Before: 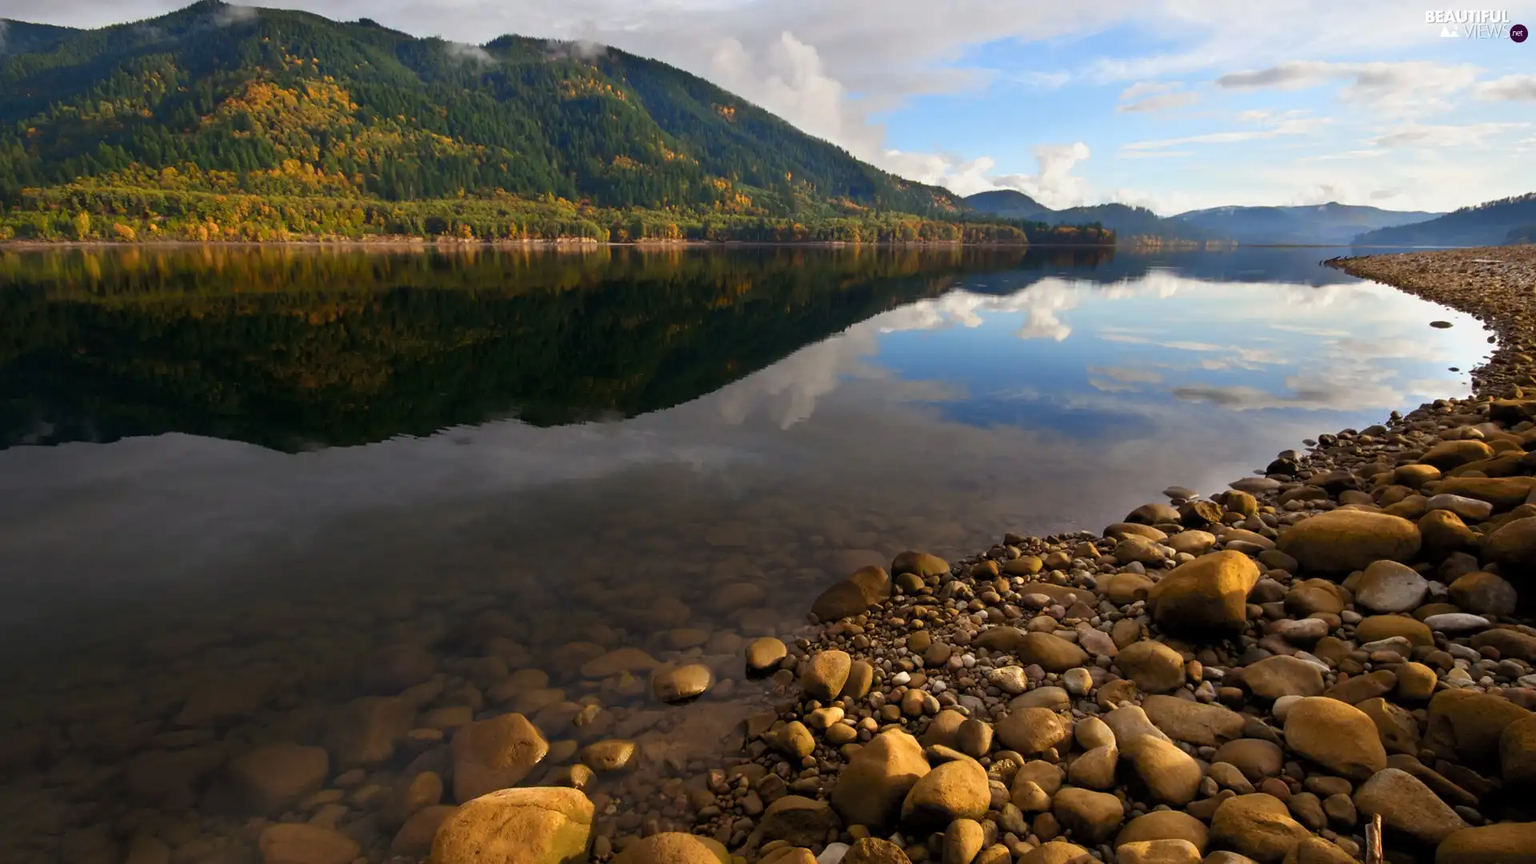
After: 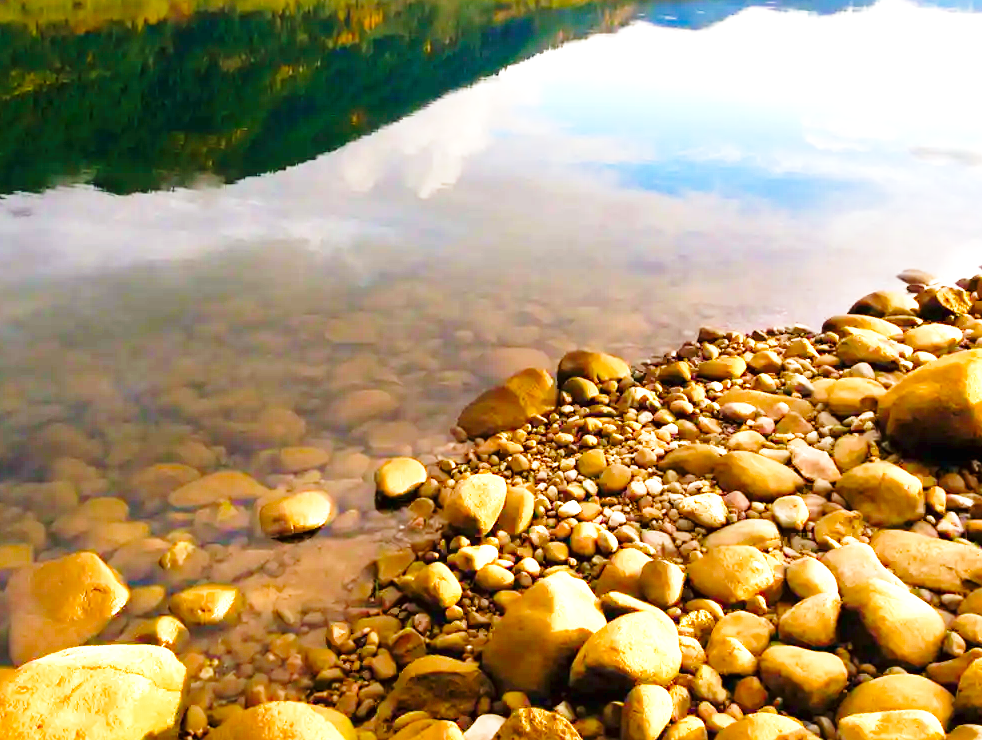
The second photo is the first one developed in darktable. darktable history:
crop and rotate: left 29.012%, top 31.406%, right 19.805%
exposure: black level correction 0, exposure 1.366 EV, compensate exposure bias true, compensate highlight preservation false
color balance rgb: linear chroma grading › global chroma 14.893%, perceptual saturation grading › global saturation 20%, perceptual saturation grading › highlights -49.888%, perceptual saturation grading › shadows 24.95%, perceptual brilliance grading › global brilliance 10.529%, perceptual brilliance grading › shadows 14.47%
velvia: on, module defaults
base curve: curves: ch0 [(0, 0) (0.028, 0.03) (0.121, 0.232) (0.46, 0.748) (0.859, 0.968) (1, 1)], preserve colors none
